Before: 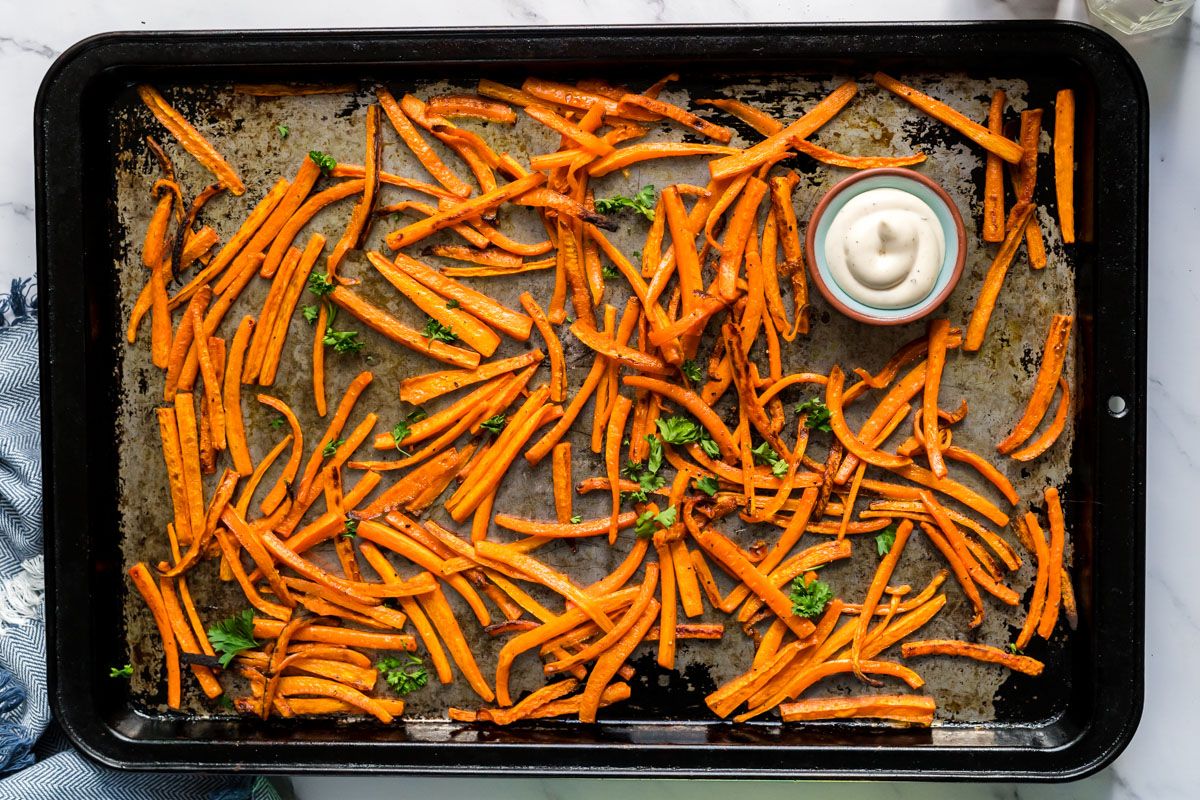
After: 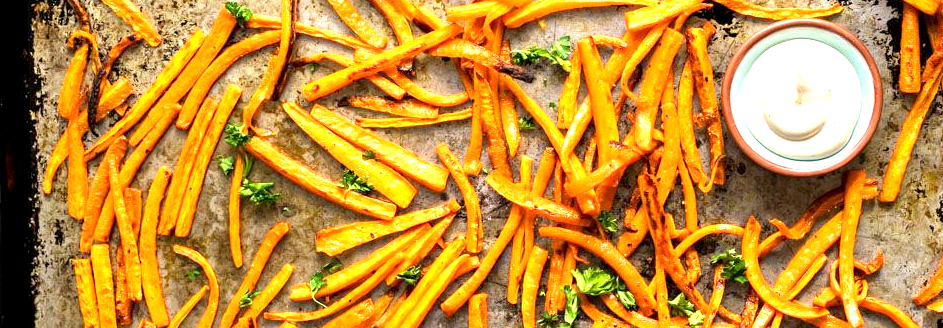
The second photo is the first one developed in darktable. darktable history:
exposure: black level correction 0.001, exposure 1.324 EV, compensate highlight preservation false
crop: left 7.081%, top 18.712%, right 14.312%, bottom 40.246%
